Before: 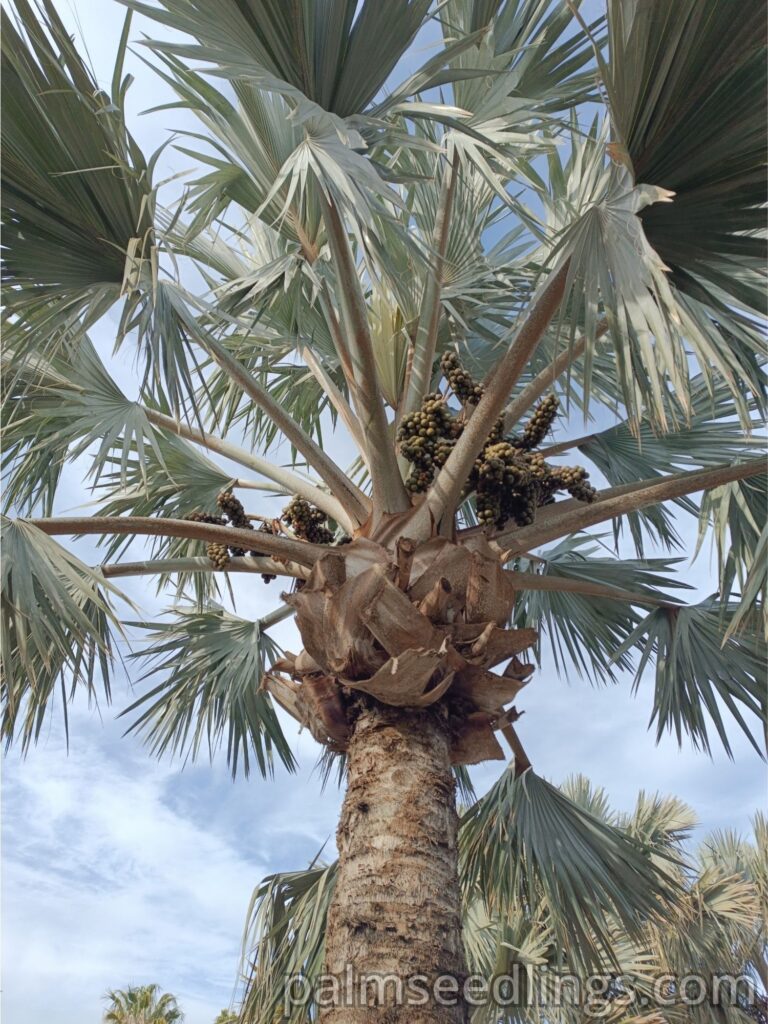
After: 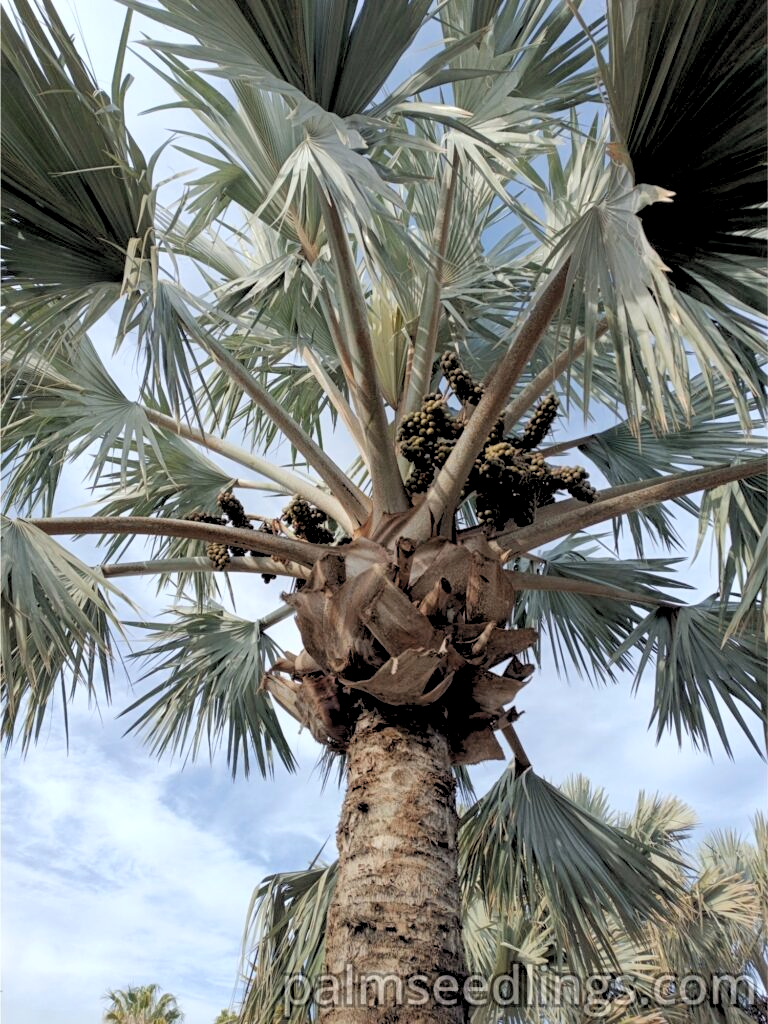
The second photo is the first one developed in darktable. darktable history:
white balance: red 1, blue 1
rgb levels: levels [[0.029, 0.461, 0.922], [0, 0.5, 1], [0, 0.5, 1]]
contrast brightness saturation: contrast 0.07
